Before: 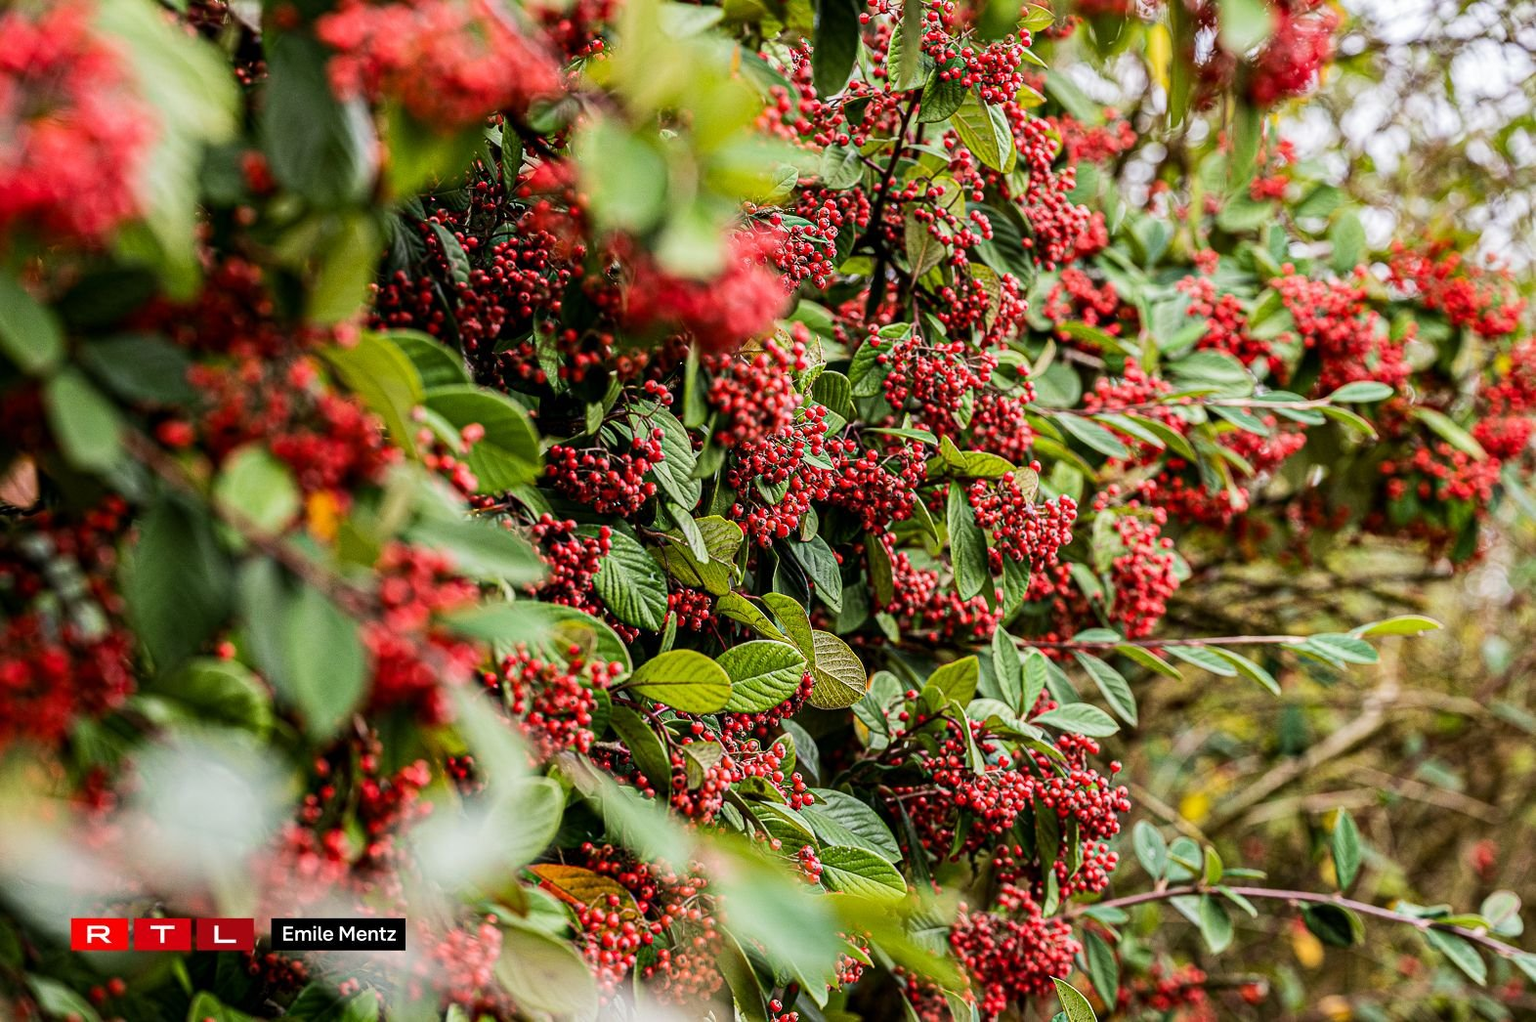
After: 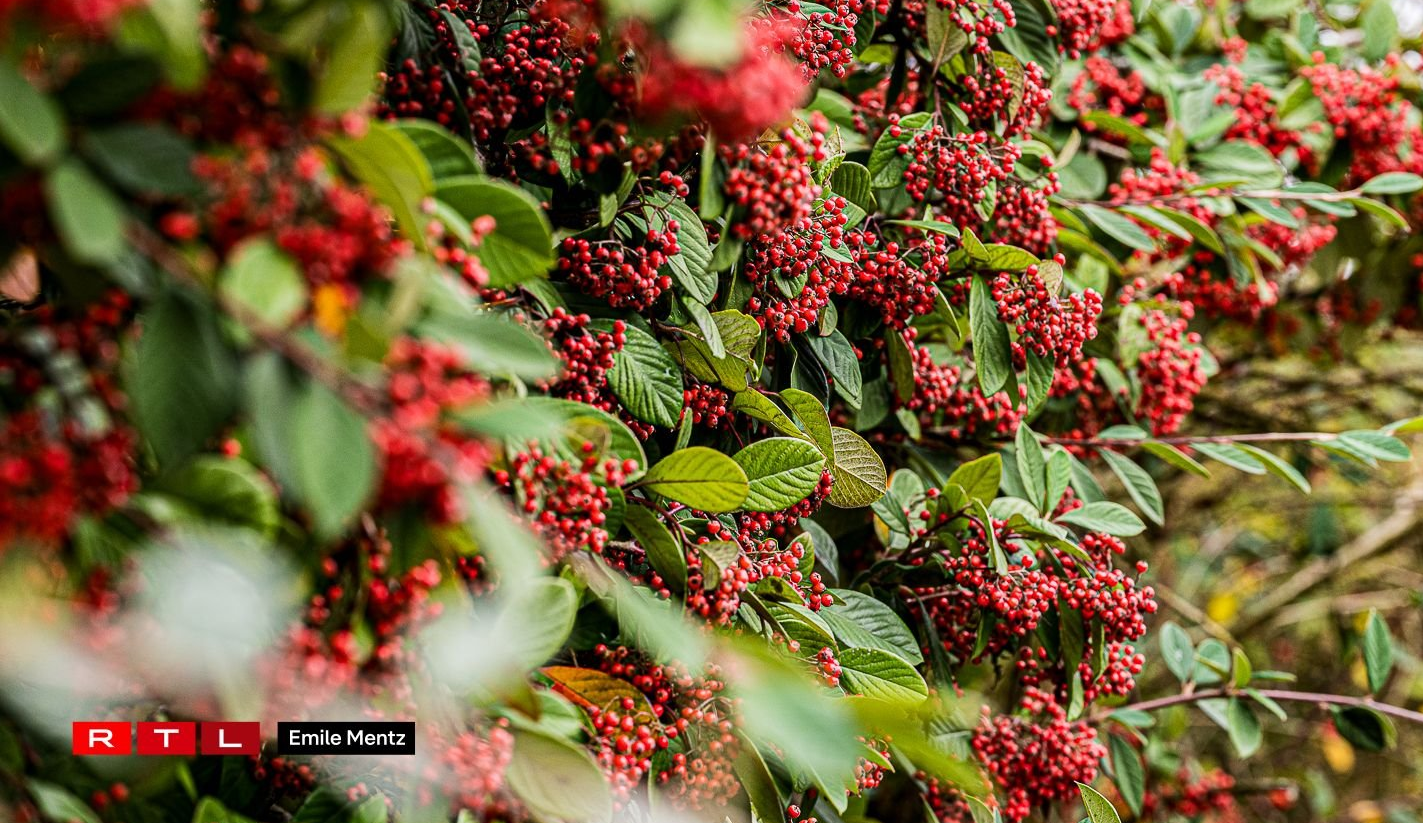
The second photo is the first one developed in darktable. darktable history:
crop: top 20.916%, right 9.437%, bottom 0.316%
